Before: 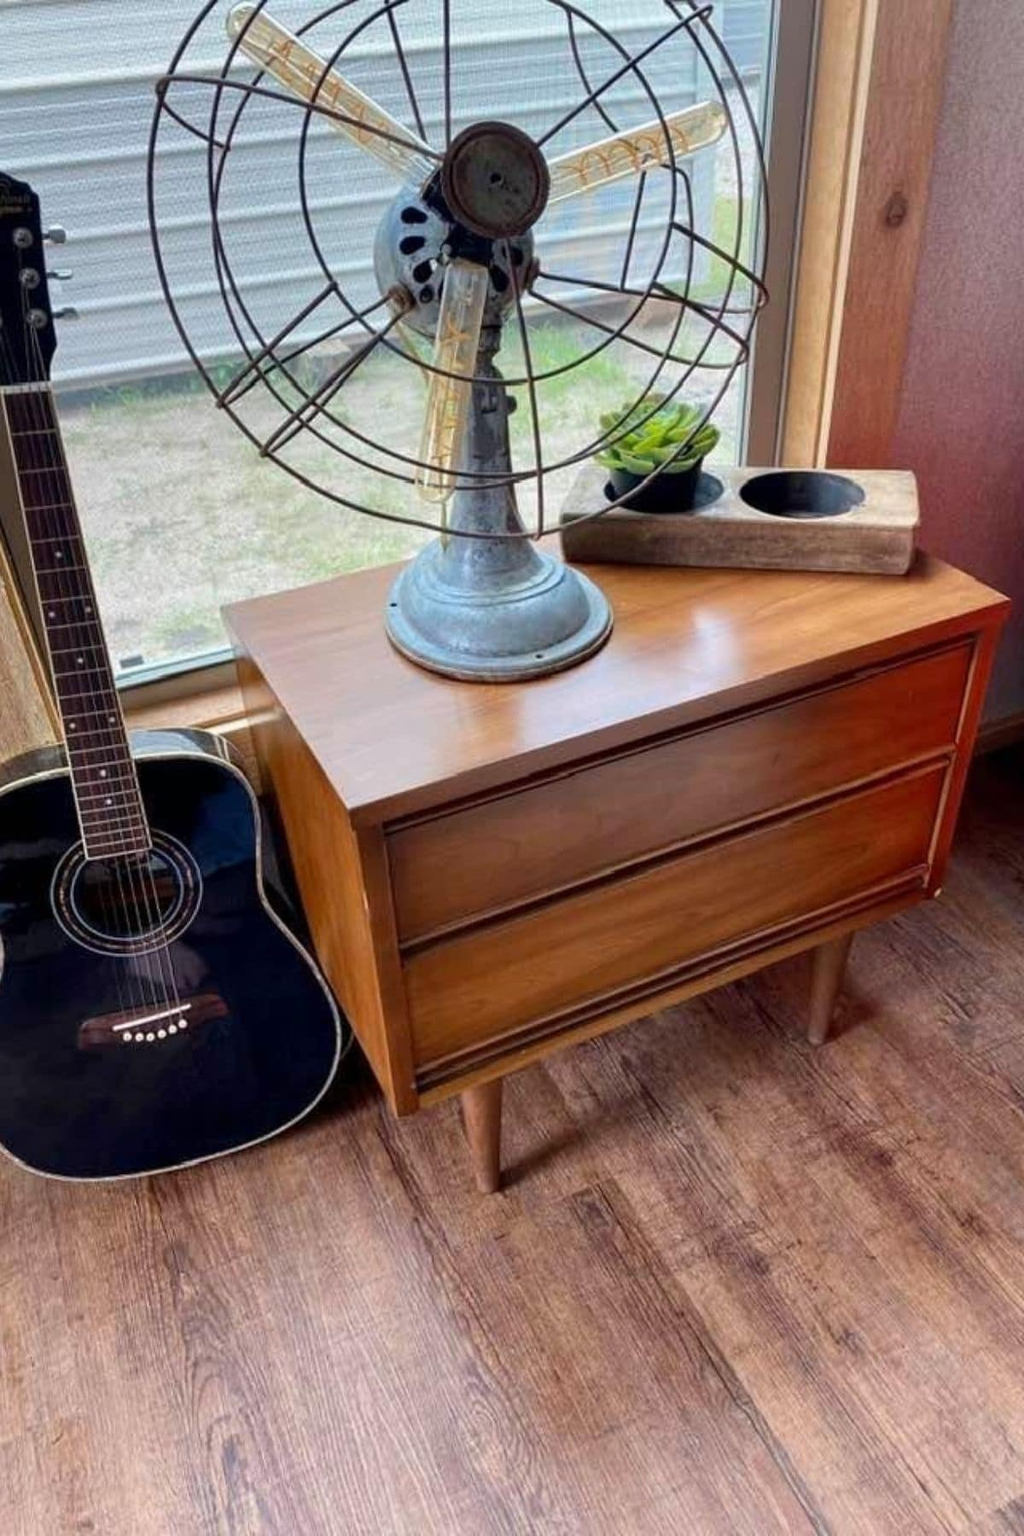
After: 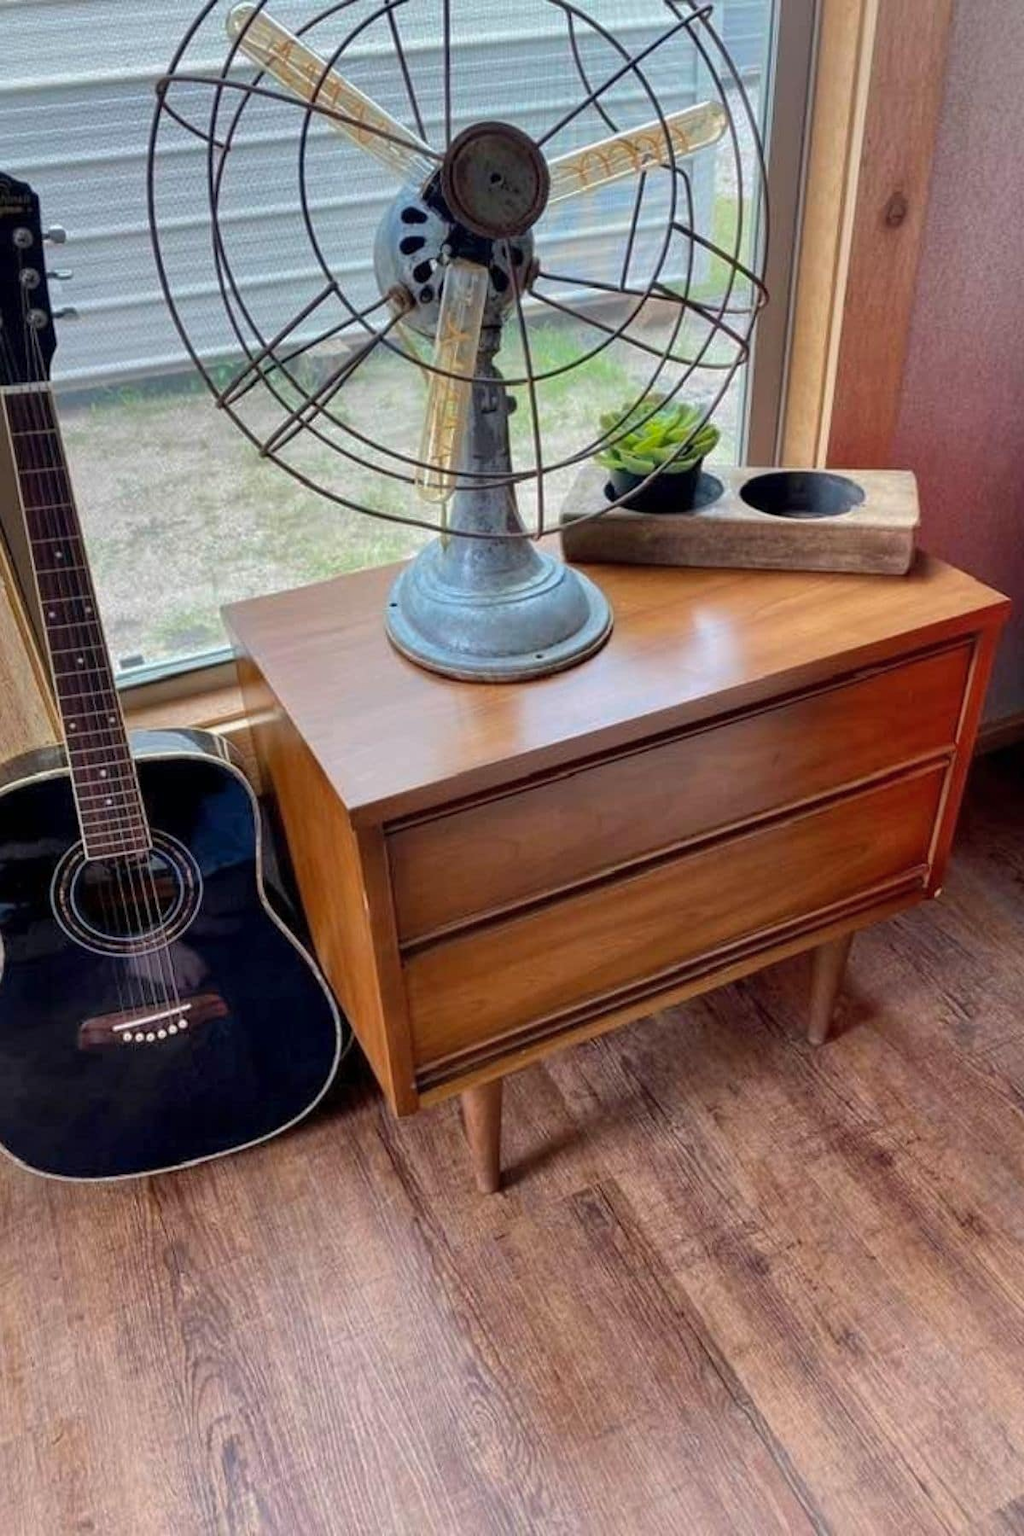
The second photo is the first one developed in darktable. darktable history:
shadows and highlights: shadows 30.16
